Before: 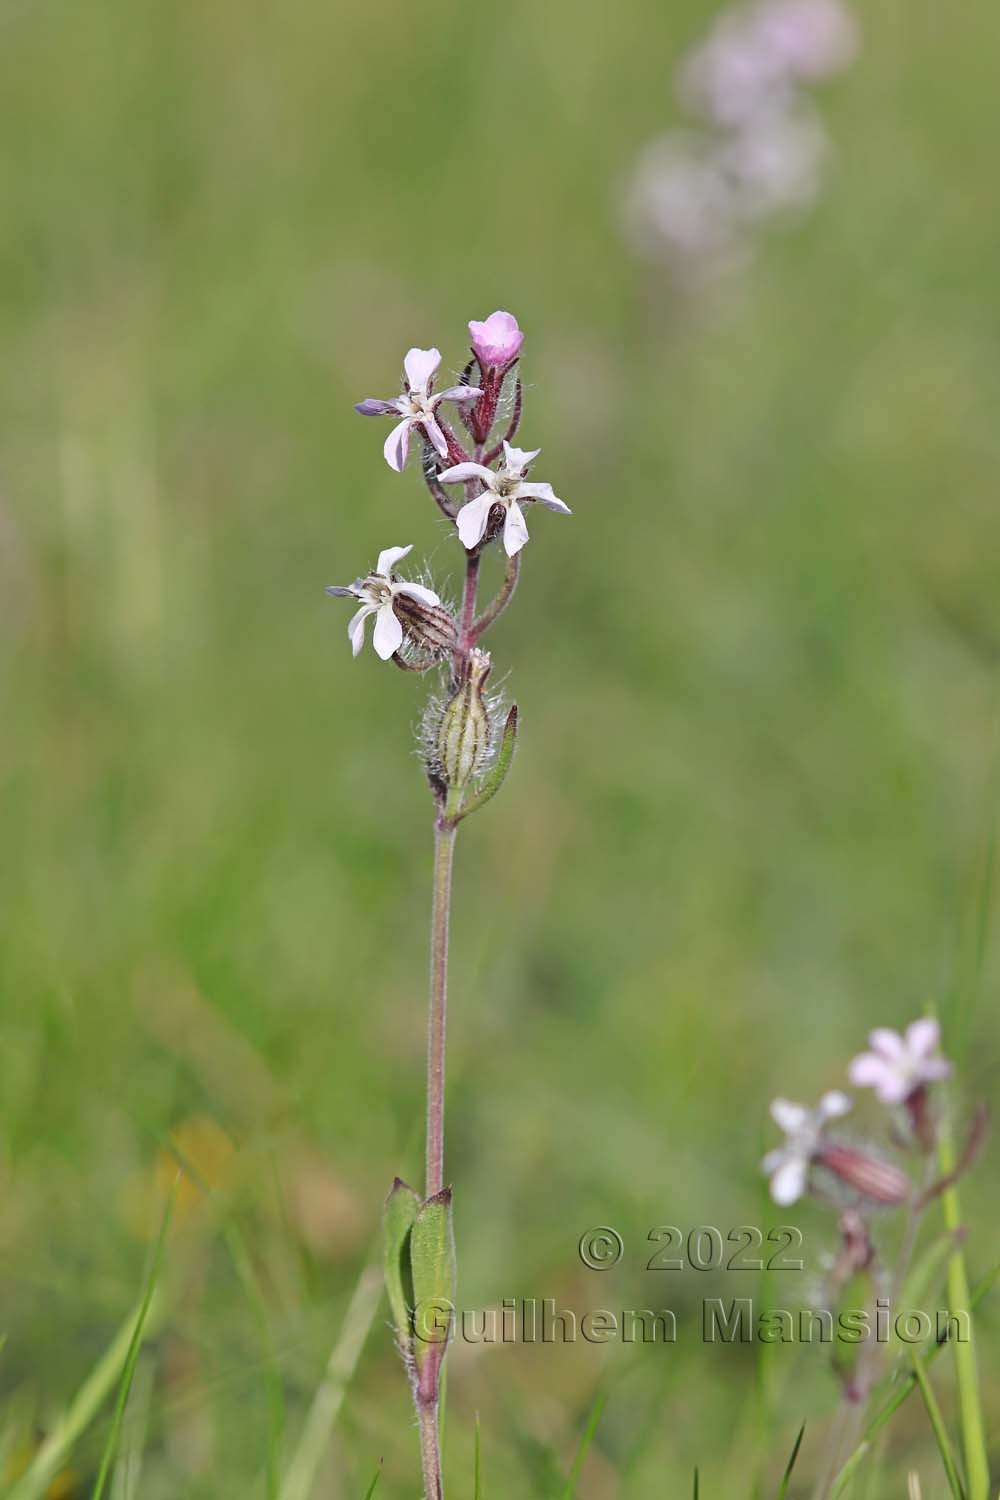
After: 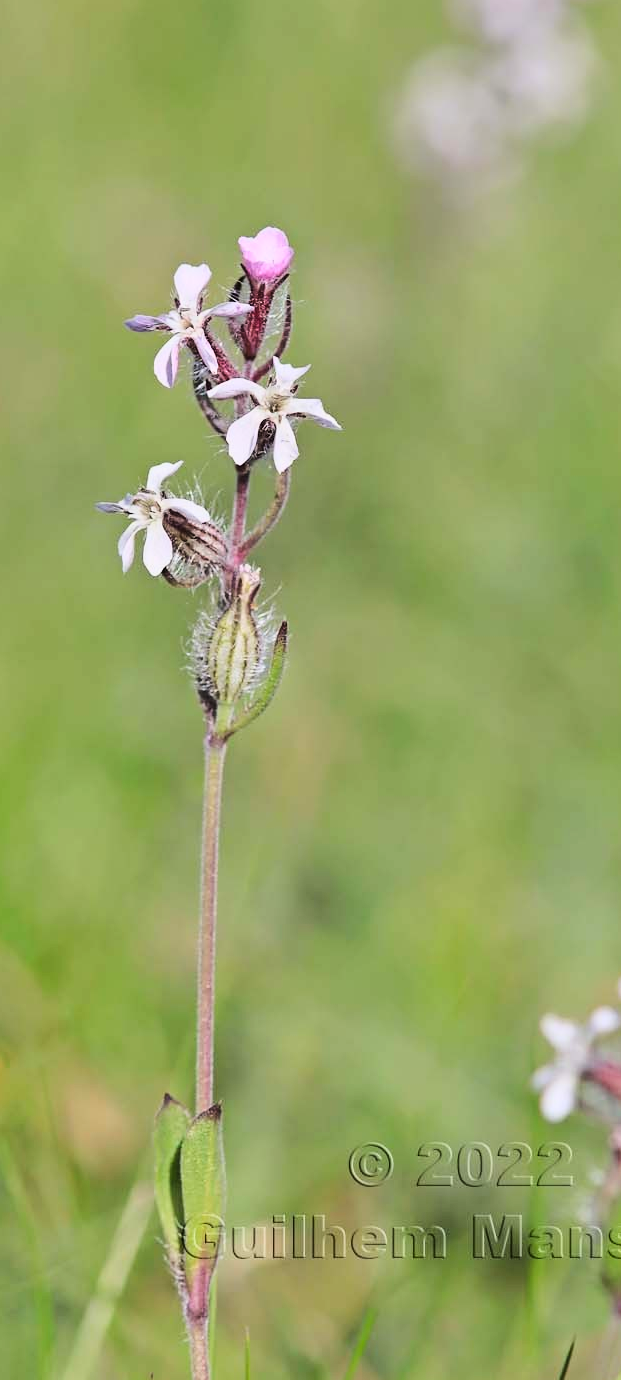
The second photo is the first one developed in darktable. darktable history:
crop and rotate: left 23.062%, top 5.626%, right 14.74%, bottom 2.322%
tone curve: curves: ch0 [(0, 0) (0.114, 0.083) (0.291, 0.3) (0.447, 0.535) (0.602, 0.712) (0.772, 0.864) (0.999, 0.978)]; ch1 [(0, 0) (0.389, 0.352) (0.458, 0.433) (0.486, 0.474) (0.509, 0.505) (0.535, 0.541) (0.555, 0.557) (0.677, 0.724) (1, 1)]; ch2 [(0, 0) (0.369, 0.388) (0.449, 0.431) (0.501, 0.5) (0.528, 0.552) (0.561, 0.596) (0.697, 0.721) (1, 1)], color space Lab, linked channels, preserve colors none
exposure: exposure -0.04 EV, compensate highlight preservation false
